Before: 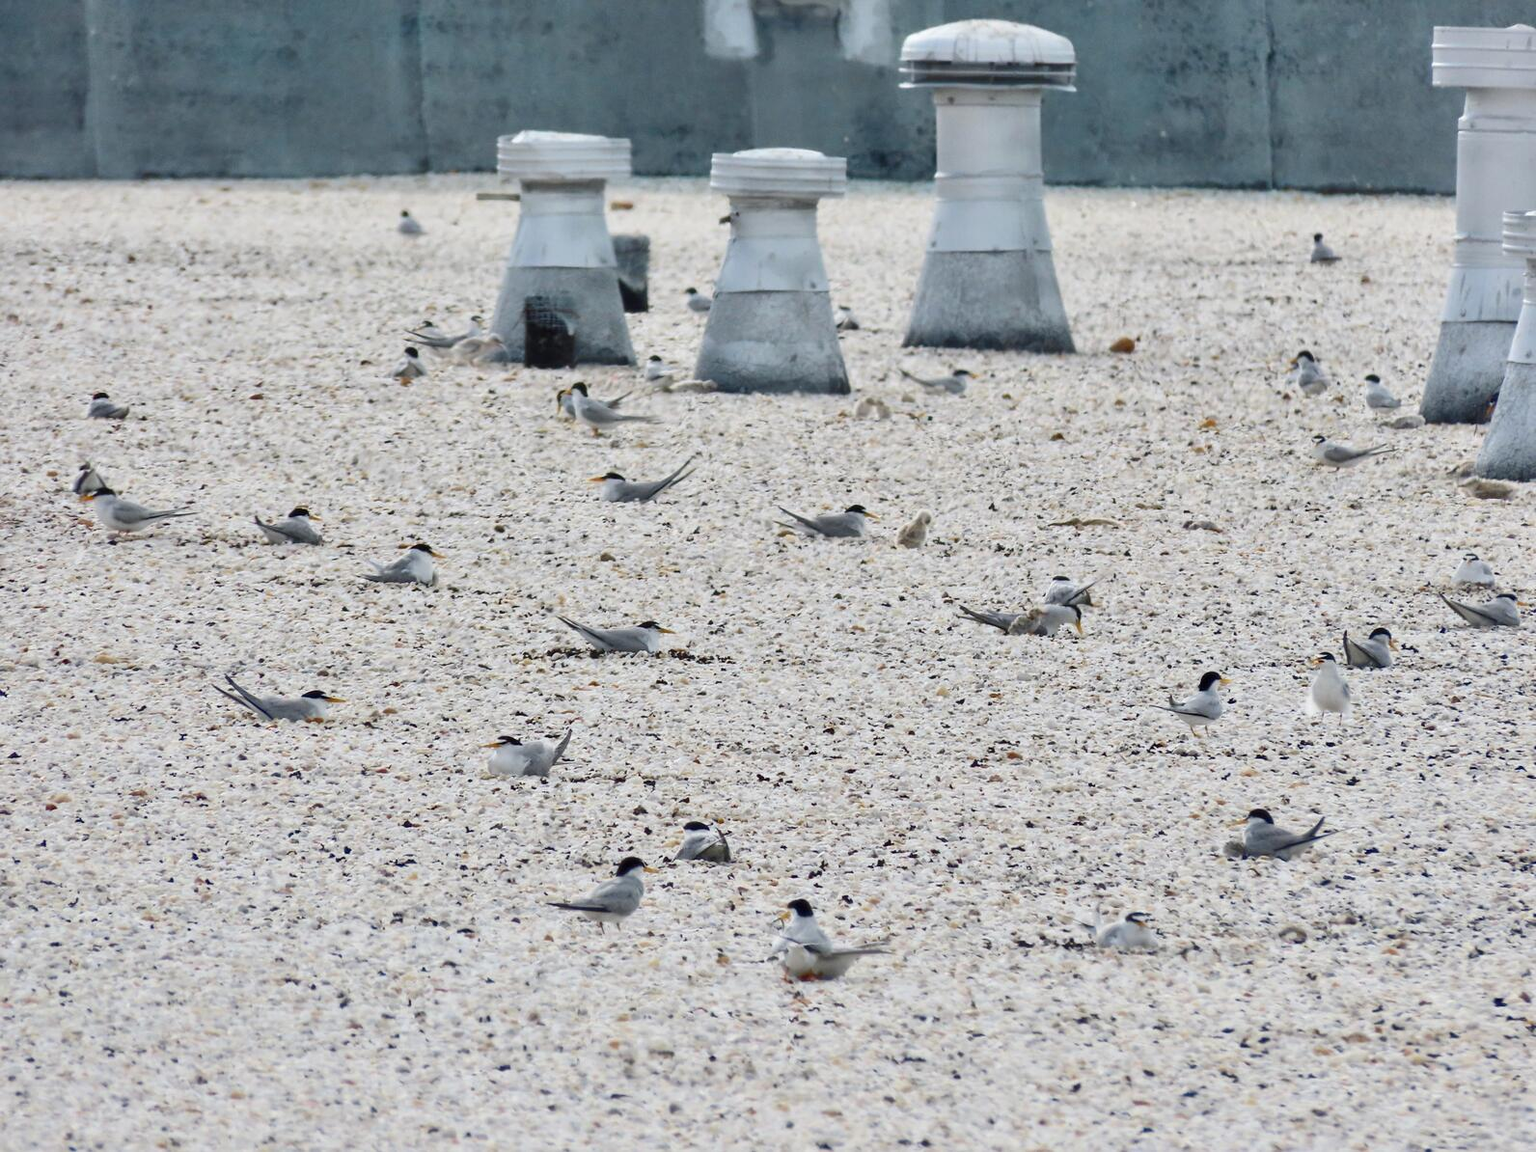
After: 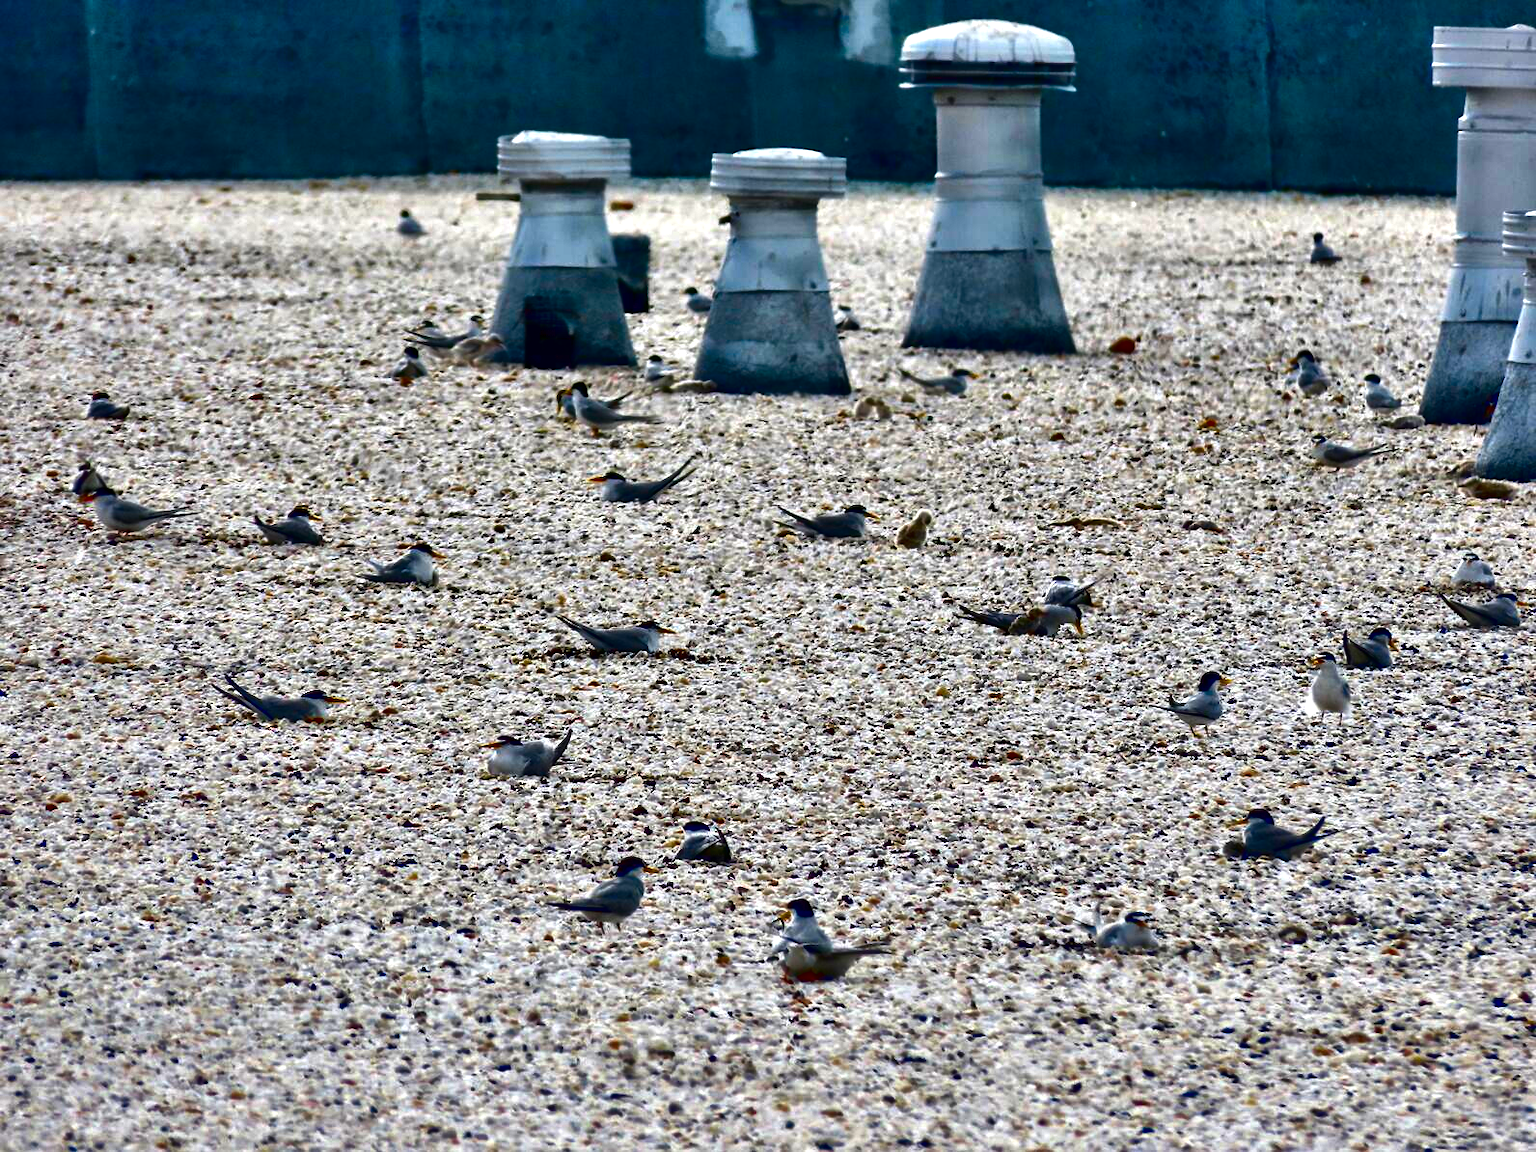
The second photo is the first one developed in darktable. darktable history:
shadows and highlights: highlights color adjustment 89.28%, soften with gaussian
exposure: black level correction 0.001, exposure 0.498 EV, compensate exposure bias true, compensate highlight preservation false
contrast brightness saturation: brightness -0.999, saturation 0.988
